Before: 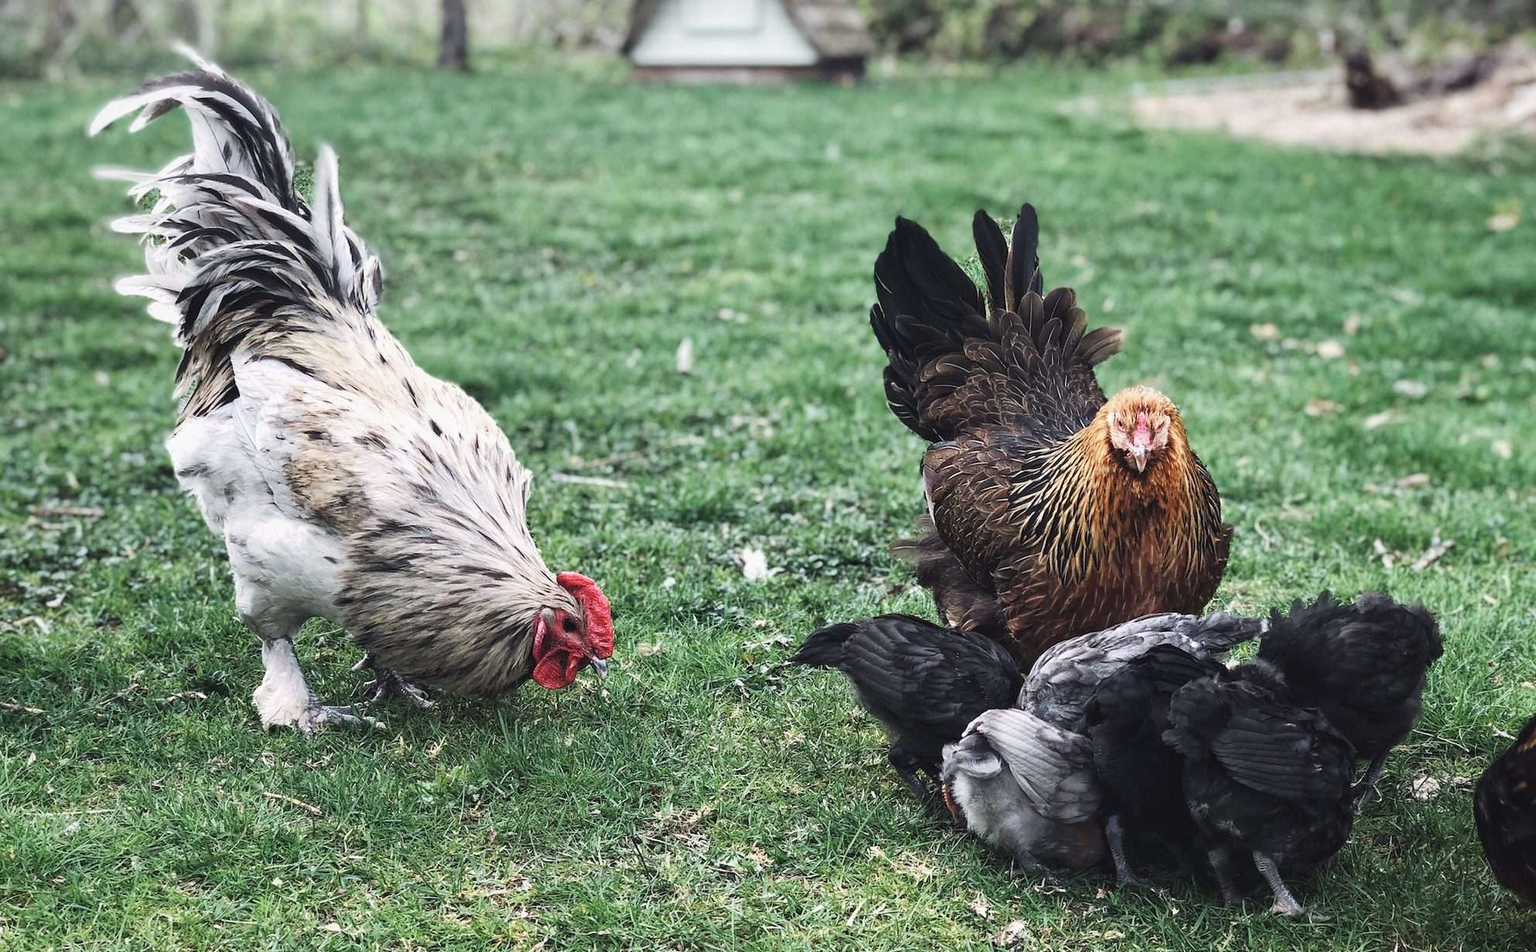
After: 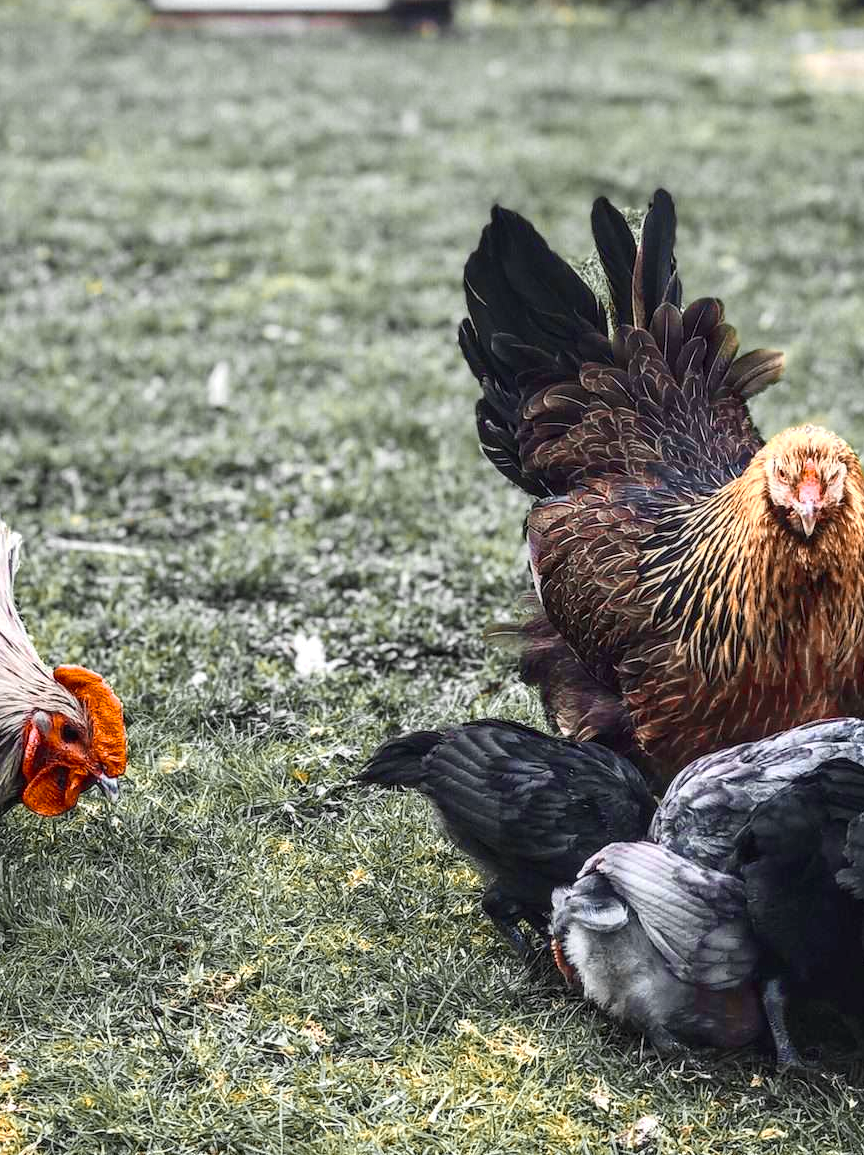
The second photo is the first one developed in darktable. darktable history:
contrast brightness saturation: contrast 0.089, saturation 0.271
crop: left 33.59%, top 6.035%, right 22.849%
local contrast: on, module defaults
color zones: curves: ch0 [(0.009, 0.528) (0.136, 0.6) (0.255, 0.586) (0.39, 0.528) (0.522, 0.584) (0.686, 0.736) (0.849, 0.561)]; ch1 [(0.045, 0.781) (0.14, 0.416) (0.257, 0.695) (0.442, 0.032) (0.738, 0.338) (0.818, 0.632) (0.891, 0.741) (1, 0.704)]; ch2 [(0, 0.667) (0.141, 0.52) (0.26, 0.37) (0.474, 0.432) (0.743, 0.286)]
